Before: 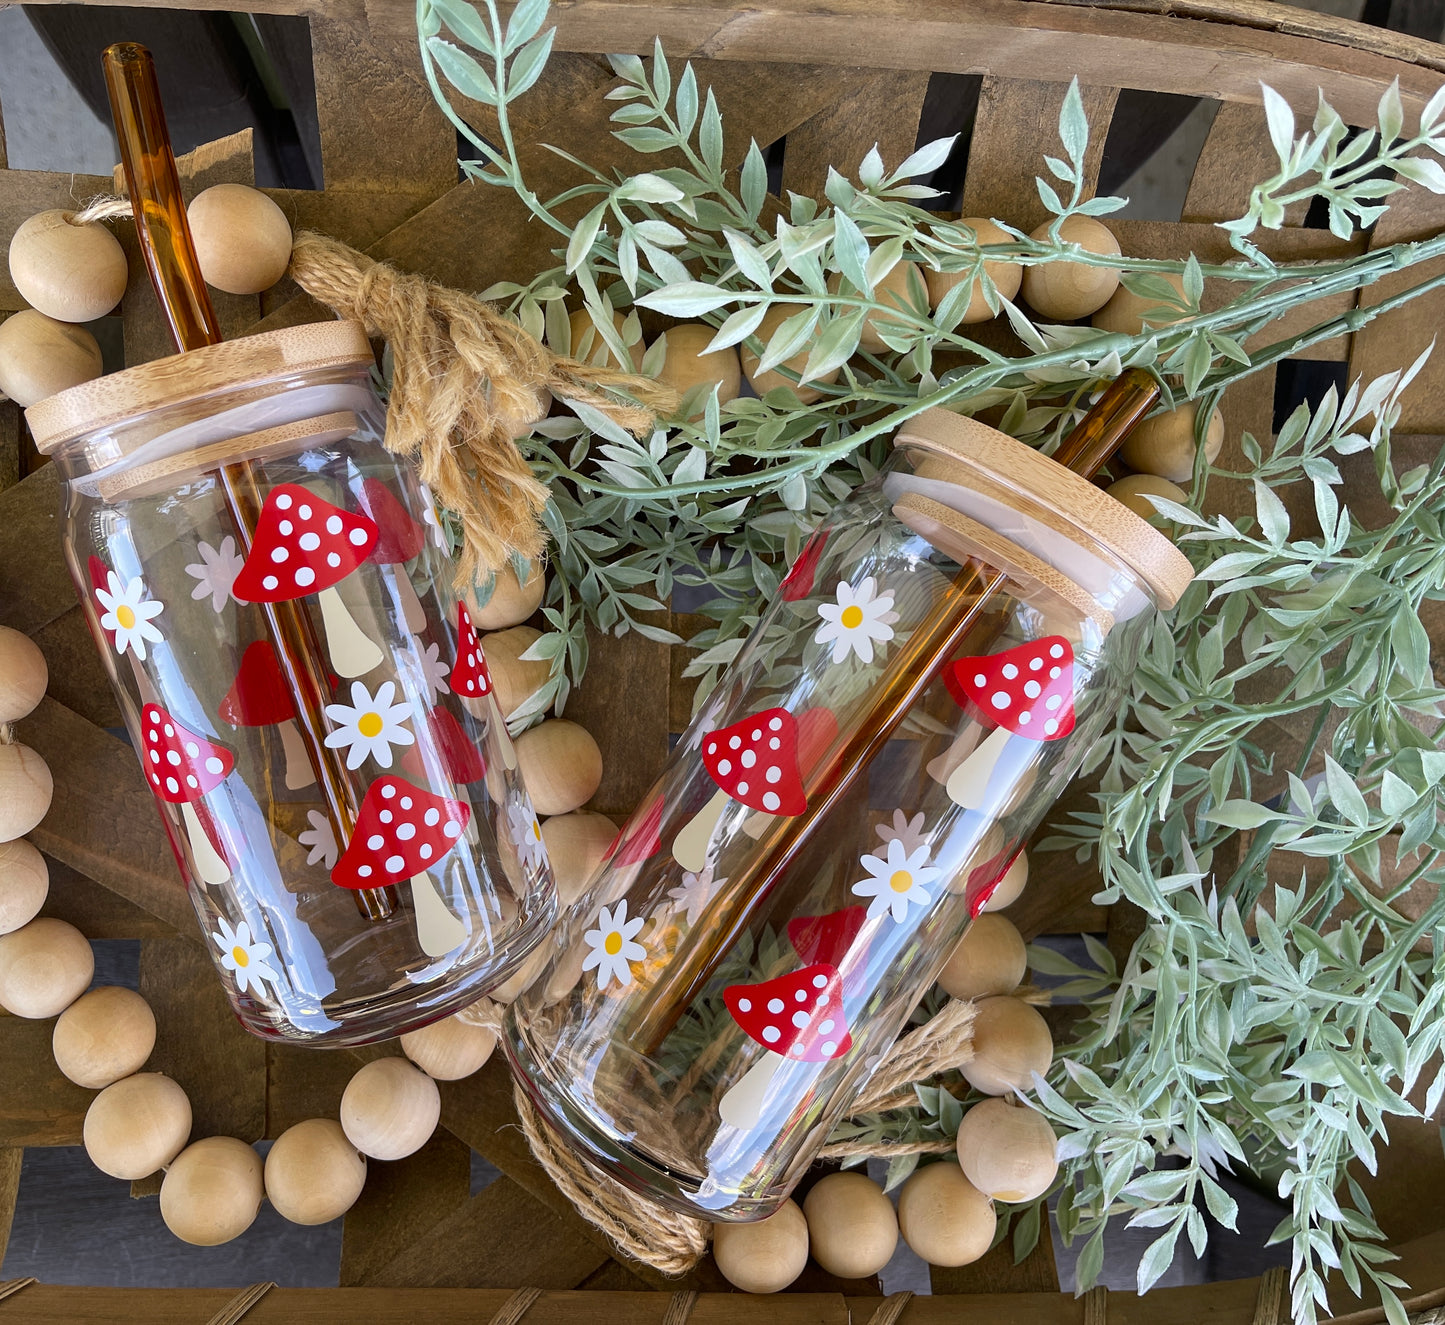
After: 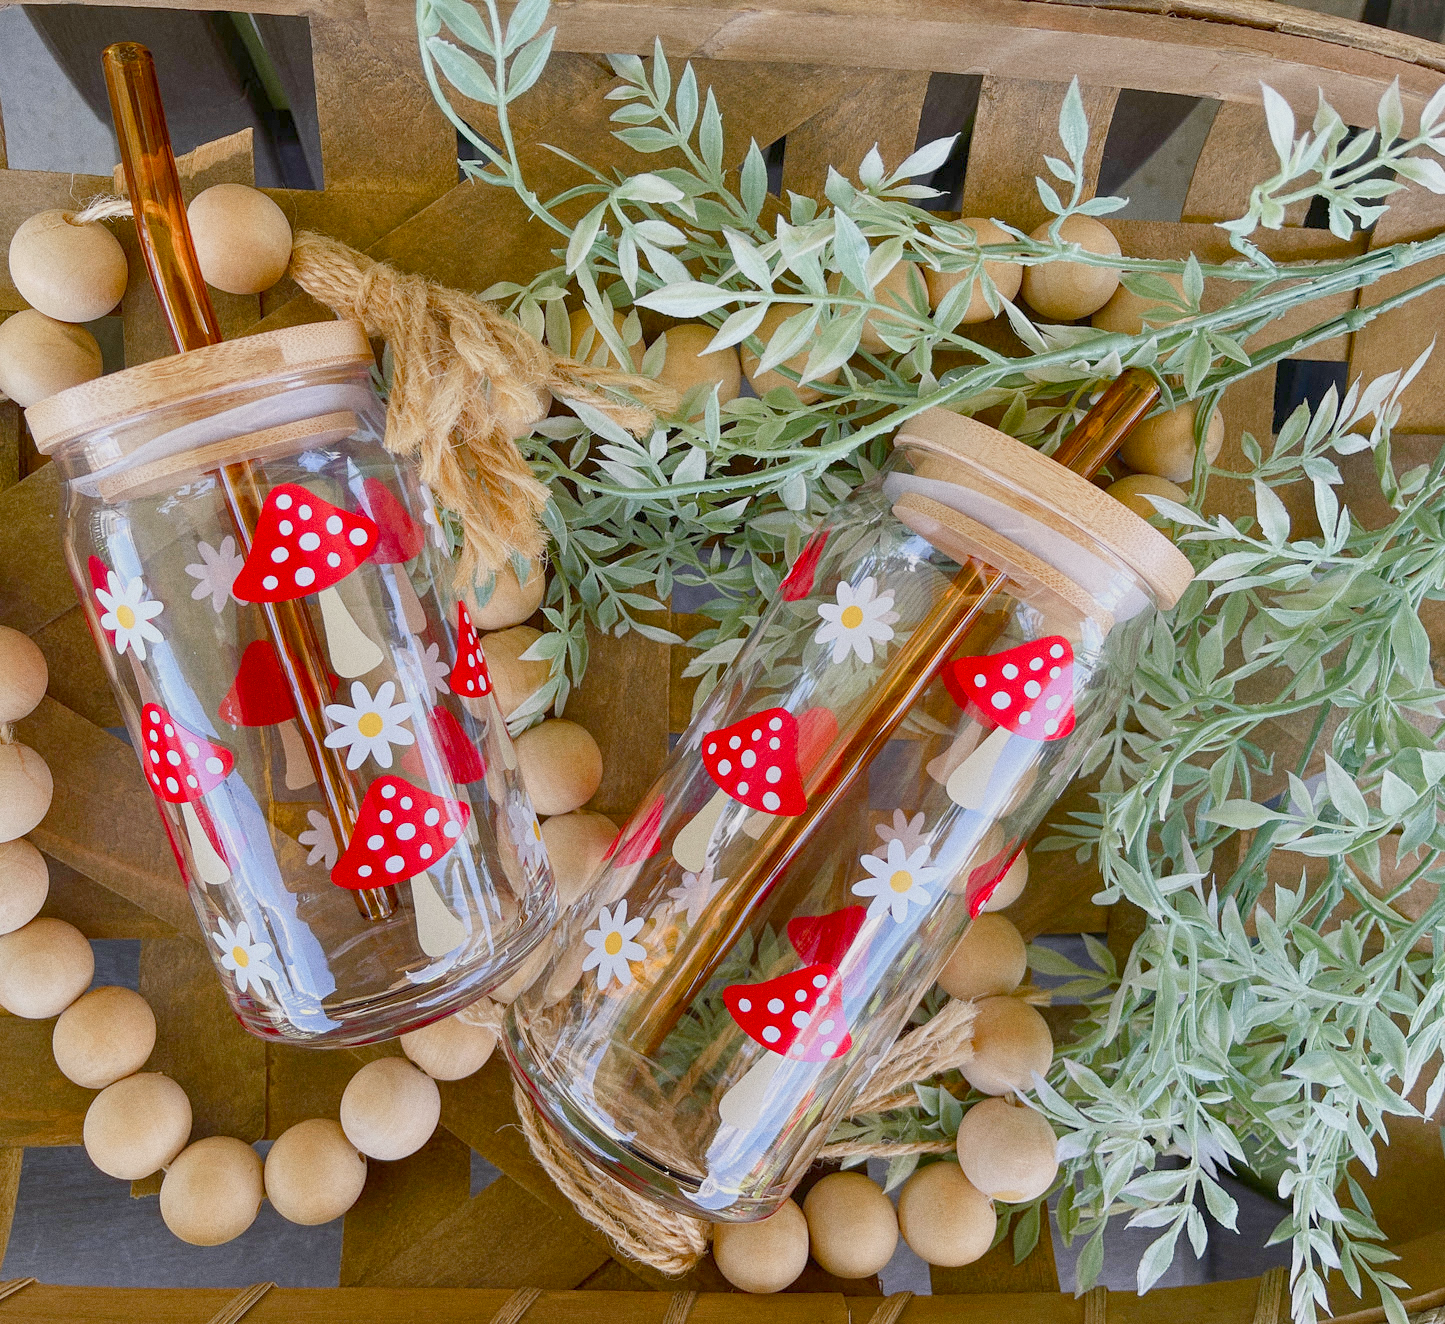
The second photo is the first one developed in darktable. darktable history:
crop: bottom 0.071%
grain: coarseness 0.09 ISO
color balance rgb: shadows lift › chroma 1%, shadows lift › hue 113°, highlights gain › chroma 0.2%, highlights gain › hue 333°, perceptual saturation grading › global saturation 20%, perceptual saturation grading › highlights -50%, perceptual saturation grading › shadows 25%, contrast -30%
base curve: curves: ch0 [(0, 0) (0.688, 0.865) (1, 1)], preserve colors none
